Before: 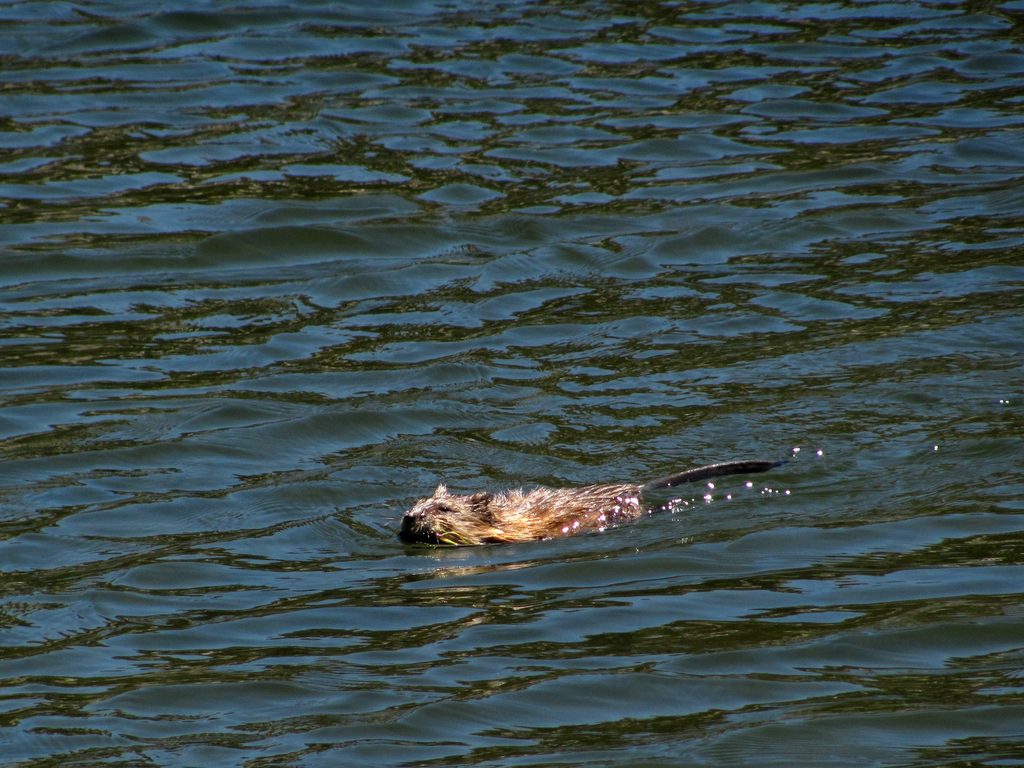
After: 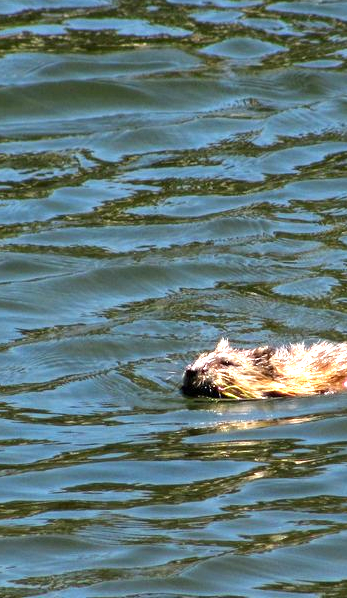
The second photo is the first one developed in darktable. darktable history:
exposure: compensate exposure bias true, compensate highlight preservation false
crop and rotate: left 21.332%, top 19.046%, right 44.746%, bottom 2.968%
